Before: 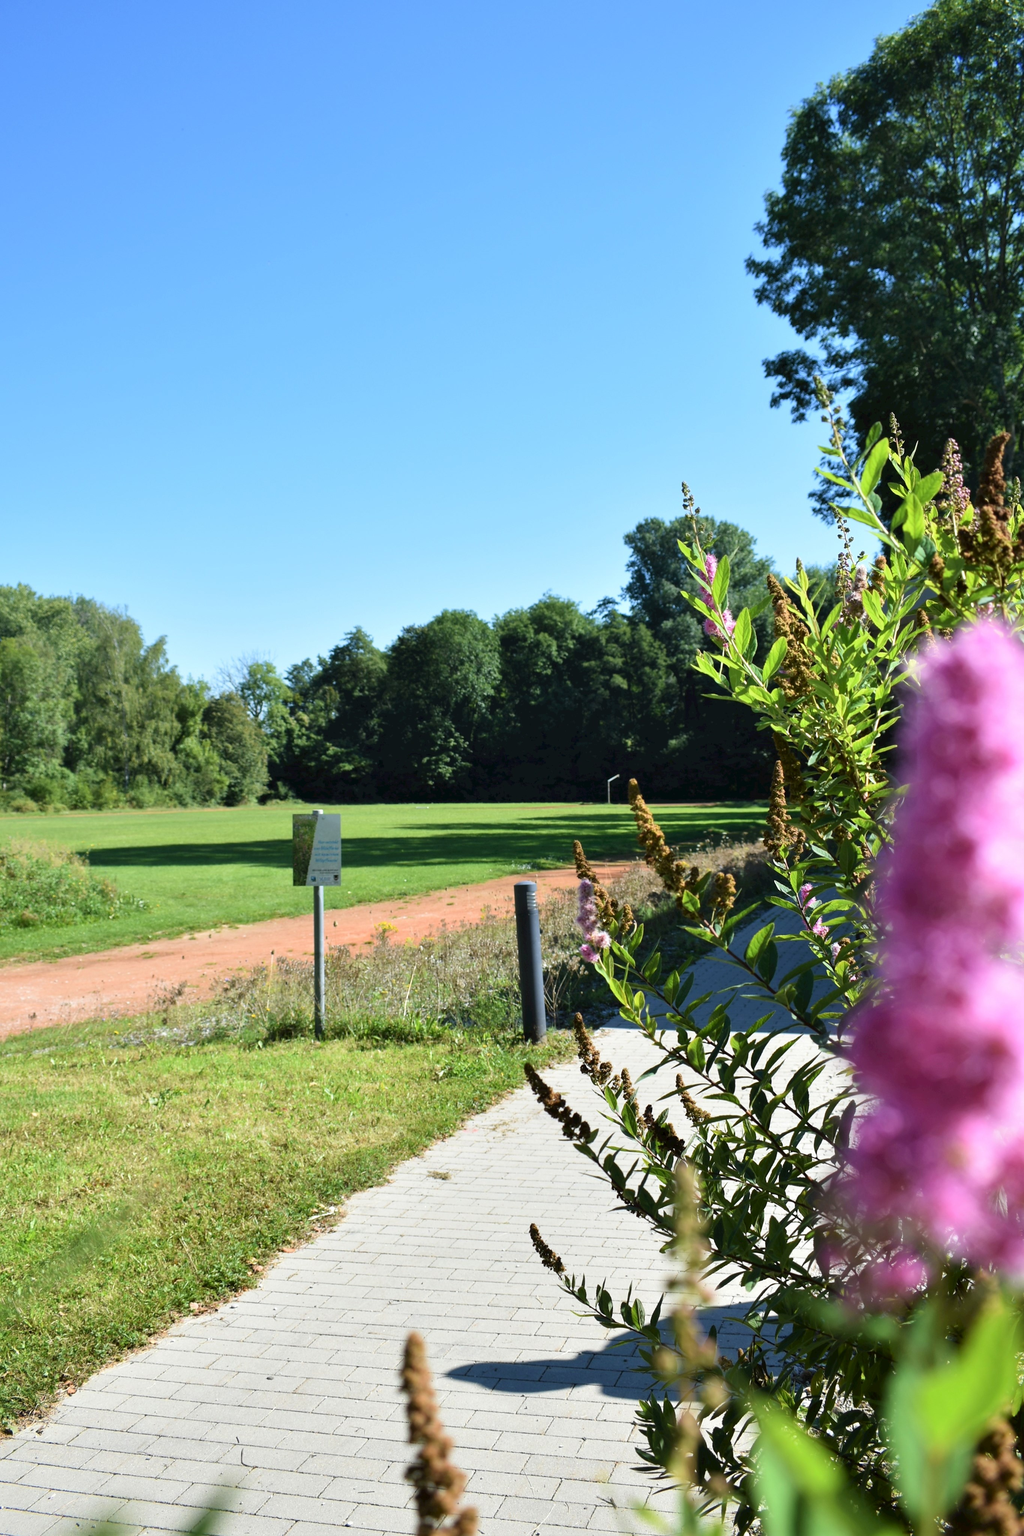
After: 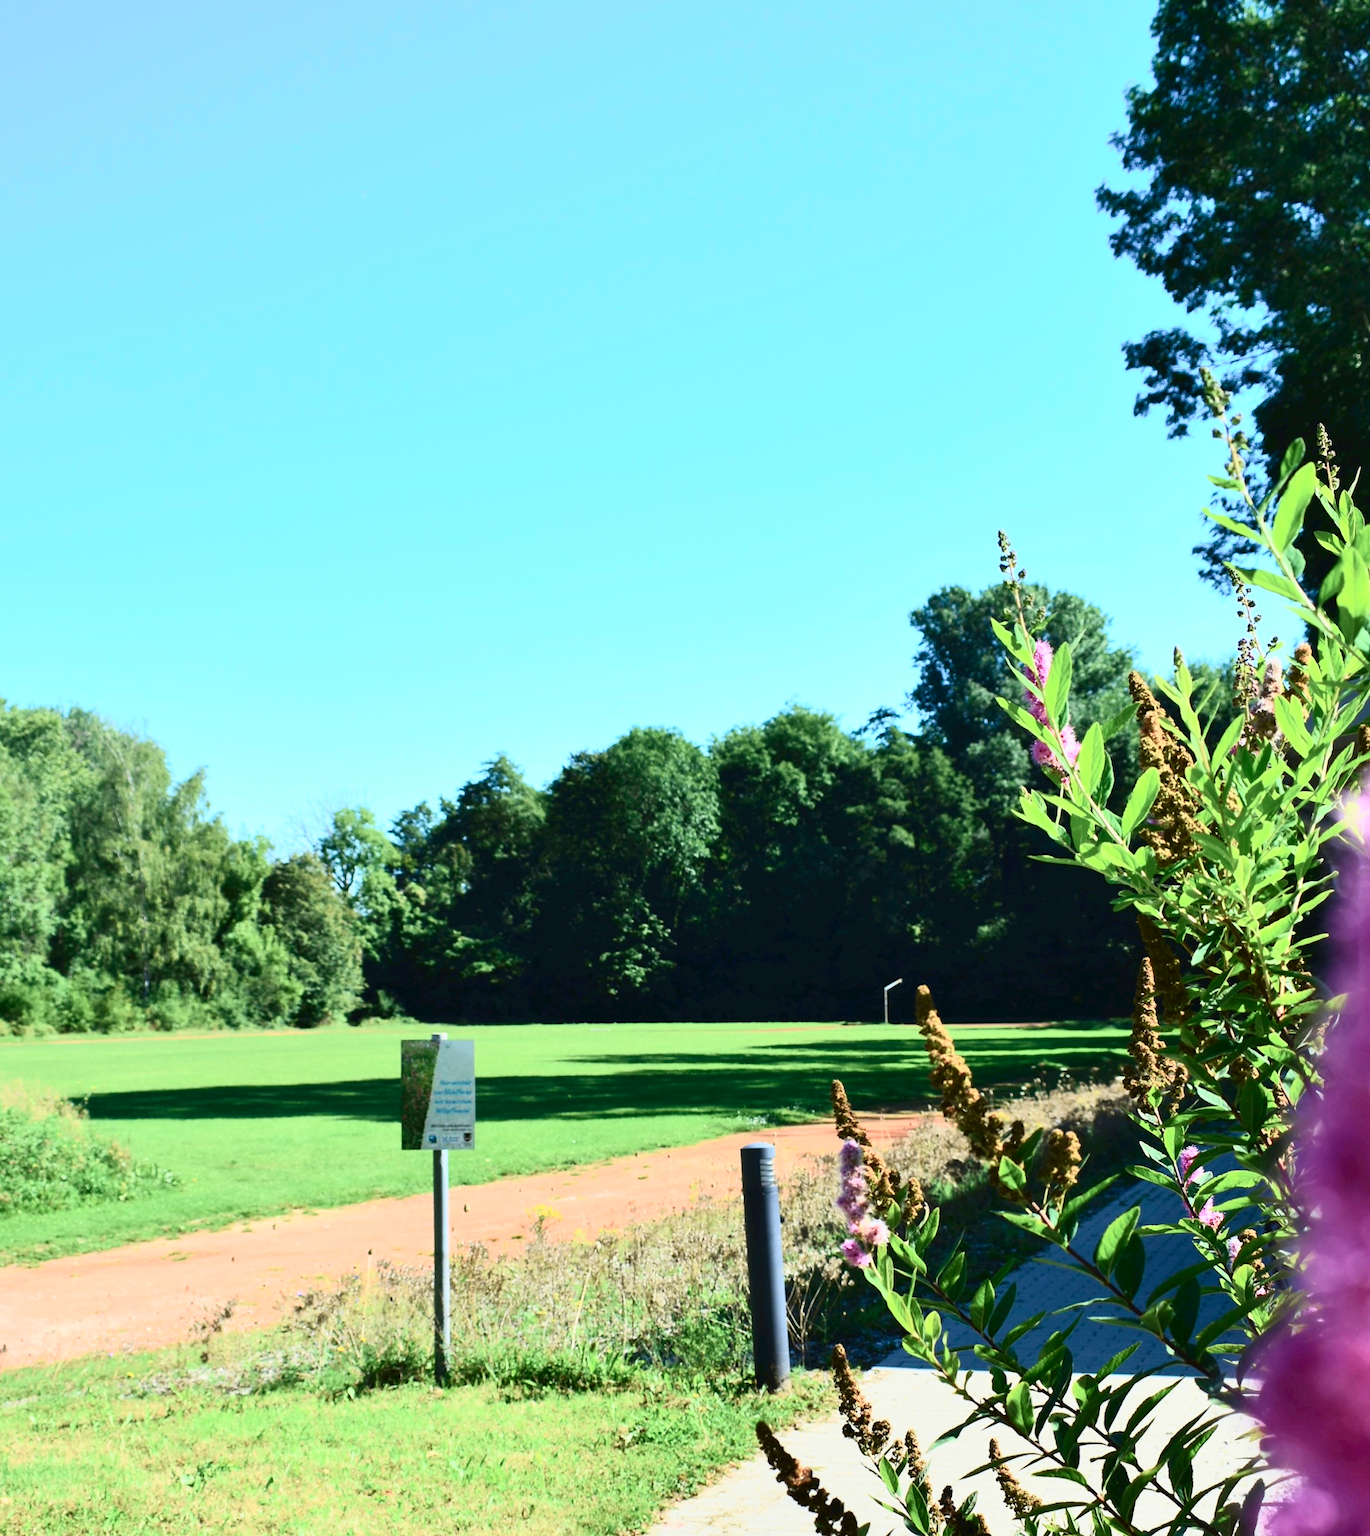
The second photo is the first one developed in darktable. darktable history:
tone curve: curves: ch0 [(0, 0.013) (0.104, 0.103) (0.258, 0.267) (0.448, 0.487) (0.709, 0.794) (0.886, 0.922) (0.994, 0.971)]; ch1 [(0, 0) (0.335, 0.298) (0.446, 0.413) (0.488, 0.484) (0.515, 0.508) (0.566, 0.593) (0.635, 0.661) (1, 1)]; ch2 [(0, 0) (0.314, 0.301) (0.437, 0.403) (0.502, 0.494) (0.528, 0.54) (0.557, 0.559) (0.612, 0.62) (0.715, 0.691) (1, 1)], color space Lab, independent channels, preserve colors none
color correction: highlights b* 2.97
contrast brightness saturation: contrast 0.242, brightness 0.09
crop: left 3.106%, top 8.89%, right 9.617%, bottom 25.901%
